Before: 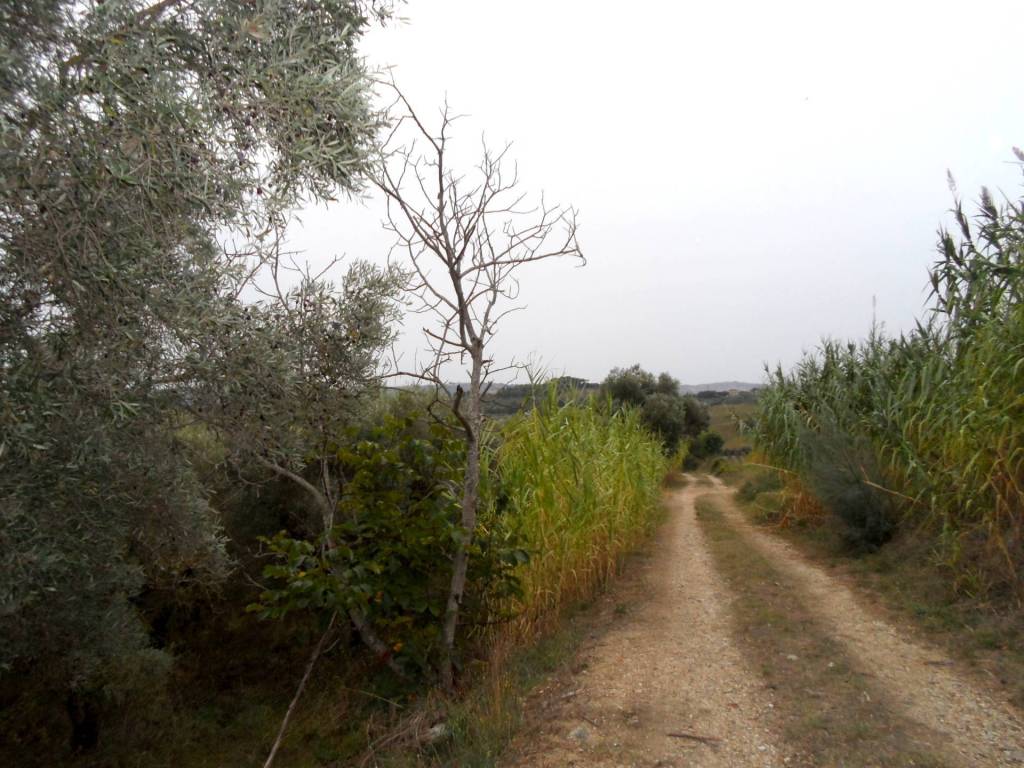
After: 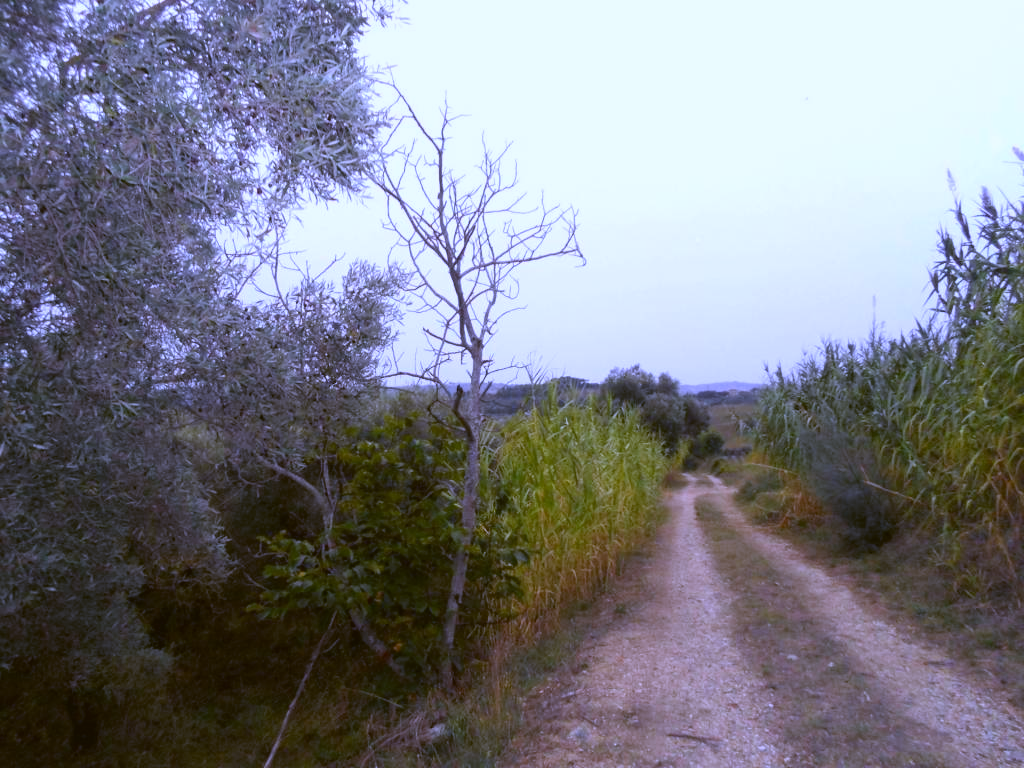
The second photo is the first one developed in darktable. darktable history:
white balance: red 0.98, blue 1.61
color balance: lift [1.004, 1.002, 1.002, 0.998], gamma [1, 1.007, 1.002, 0.993], gain [1, 0.977, 1.013, 1.023], contrast -3.64%
